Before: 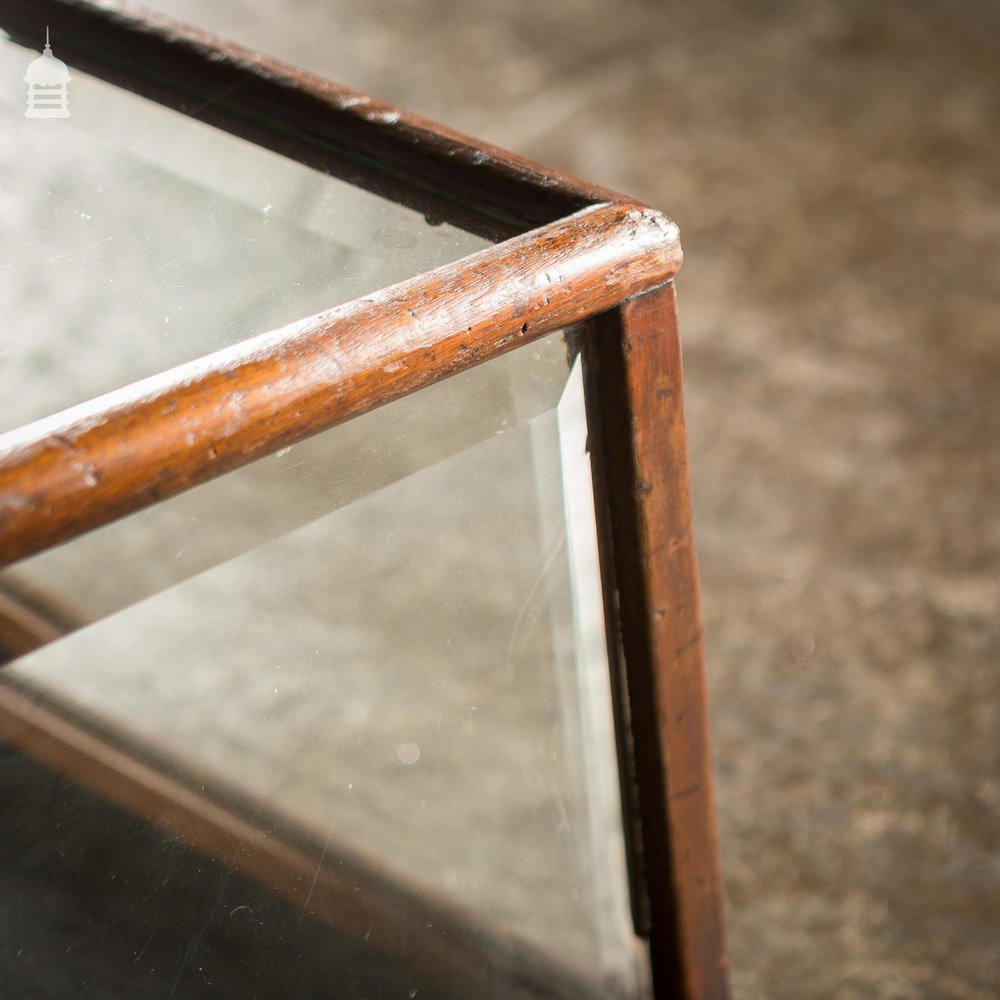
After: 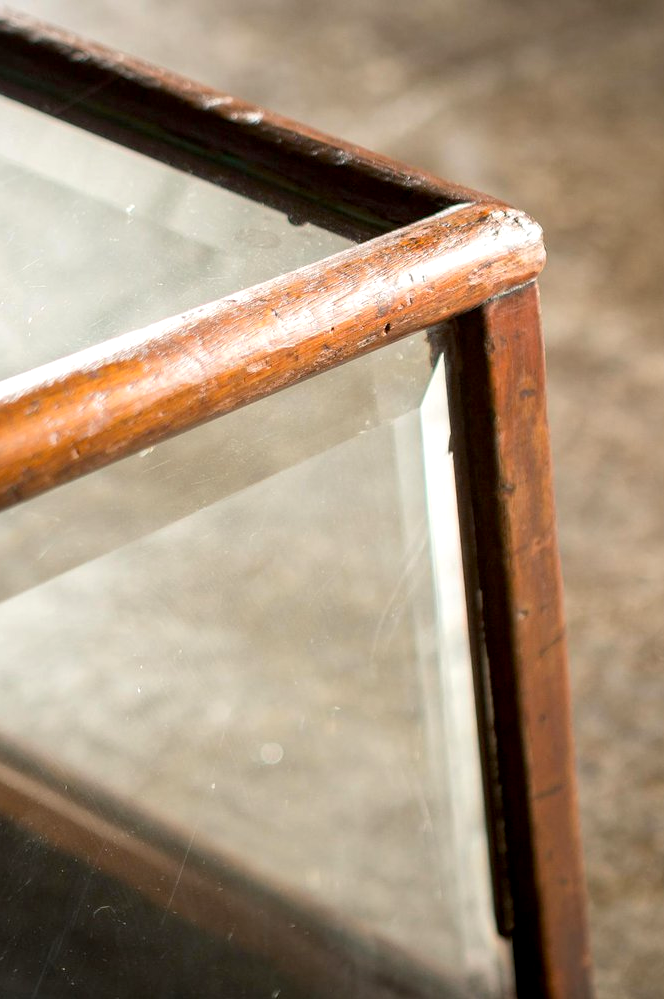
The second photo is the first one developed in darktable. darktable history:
exposure: black level correction 0.005, exposure 0.272 EV, compensate highlight preservation false
crop and rotate: left 13.774%, right 19.762%
